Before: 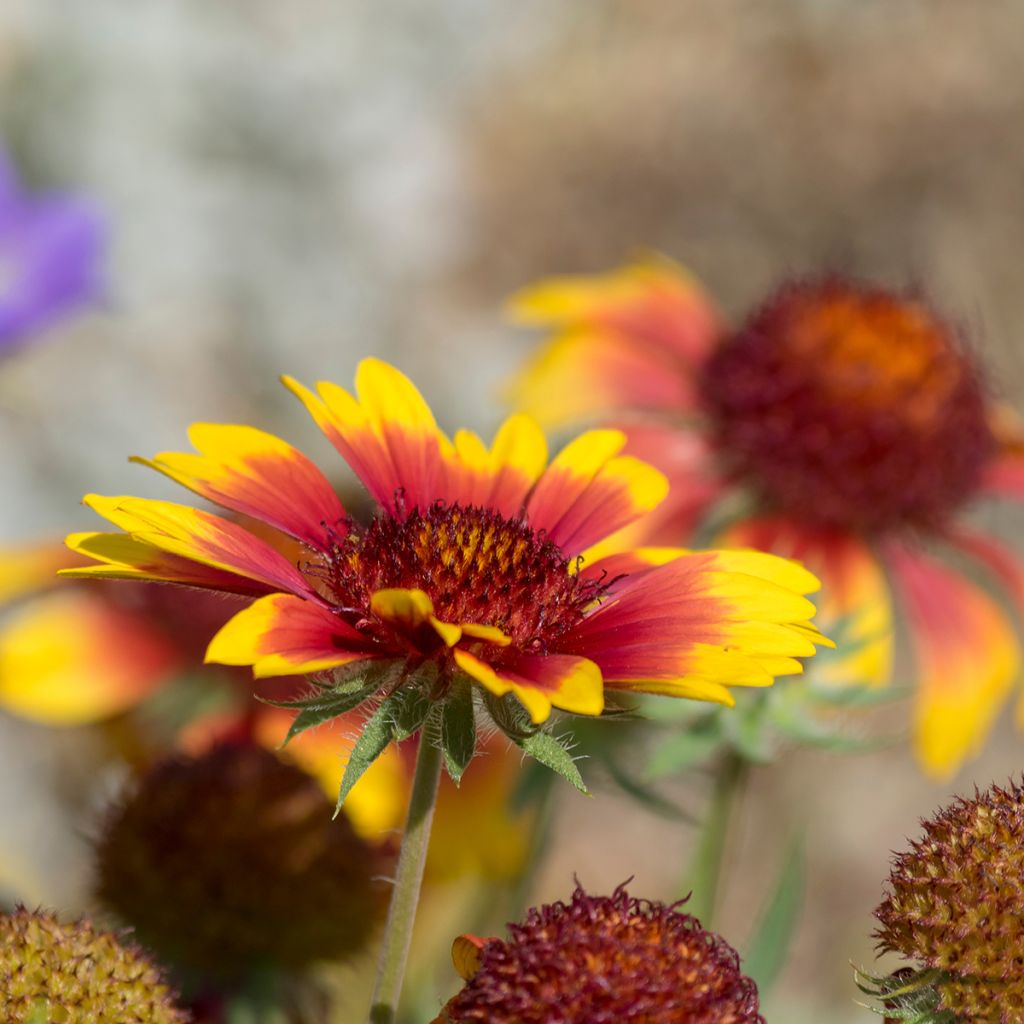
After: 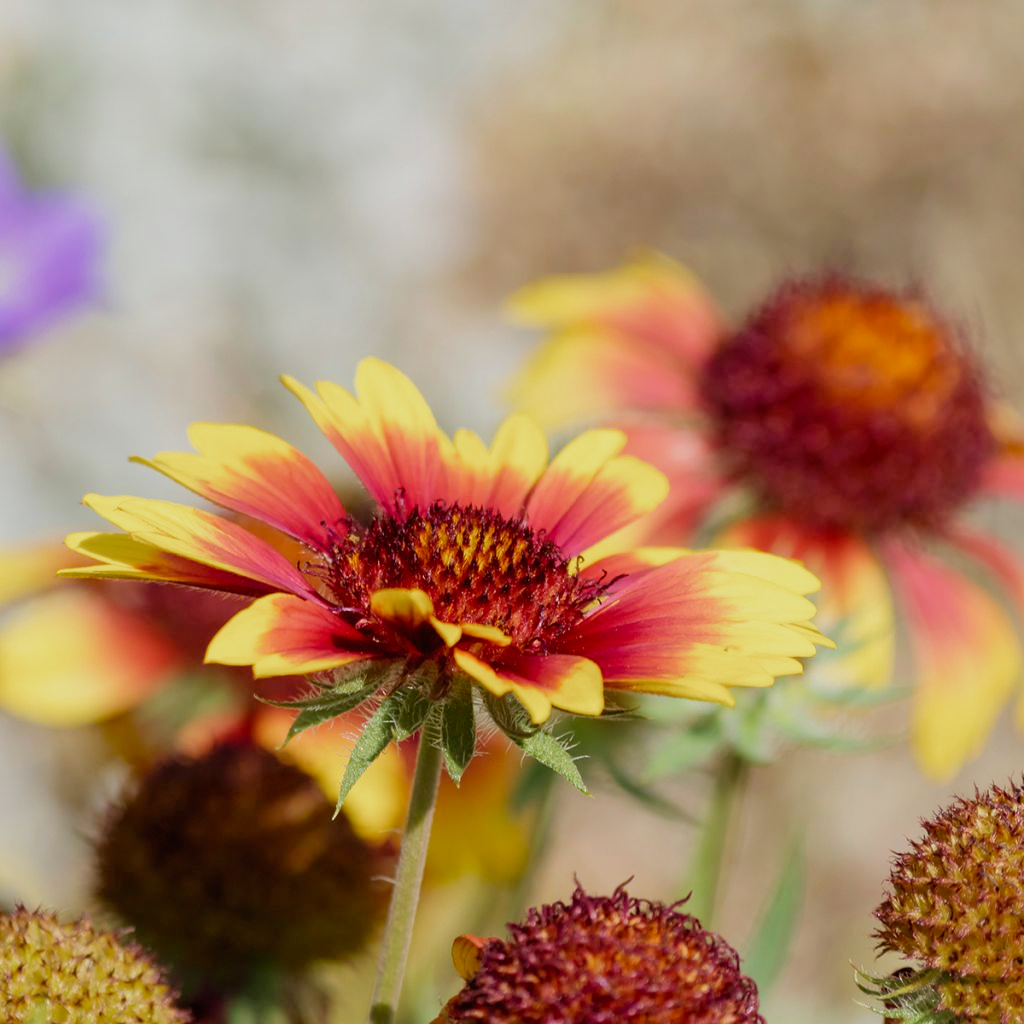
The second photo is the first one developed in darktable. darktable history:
filmic rgb: black relative exposure -7.65 EV, white relative exposure 4.56 EV, hardness 3.61, preserve chrominance no, color science v5 (2021)
velvia: on, module defaults
exposure: black level correction -0.002, exposure 0.548 EV, compensate highlight preservation false
